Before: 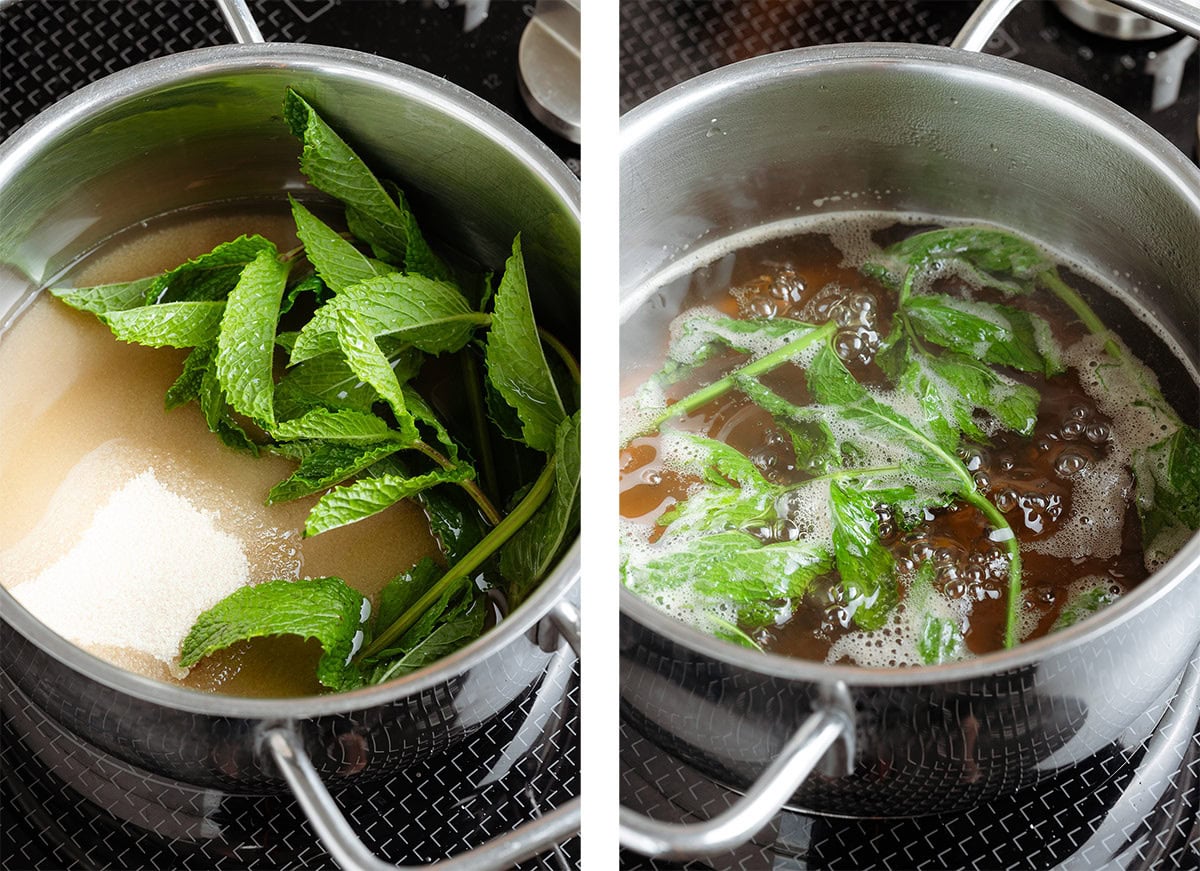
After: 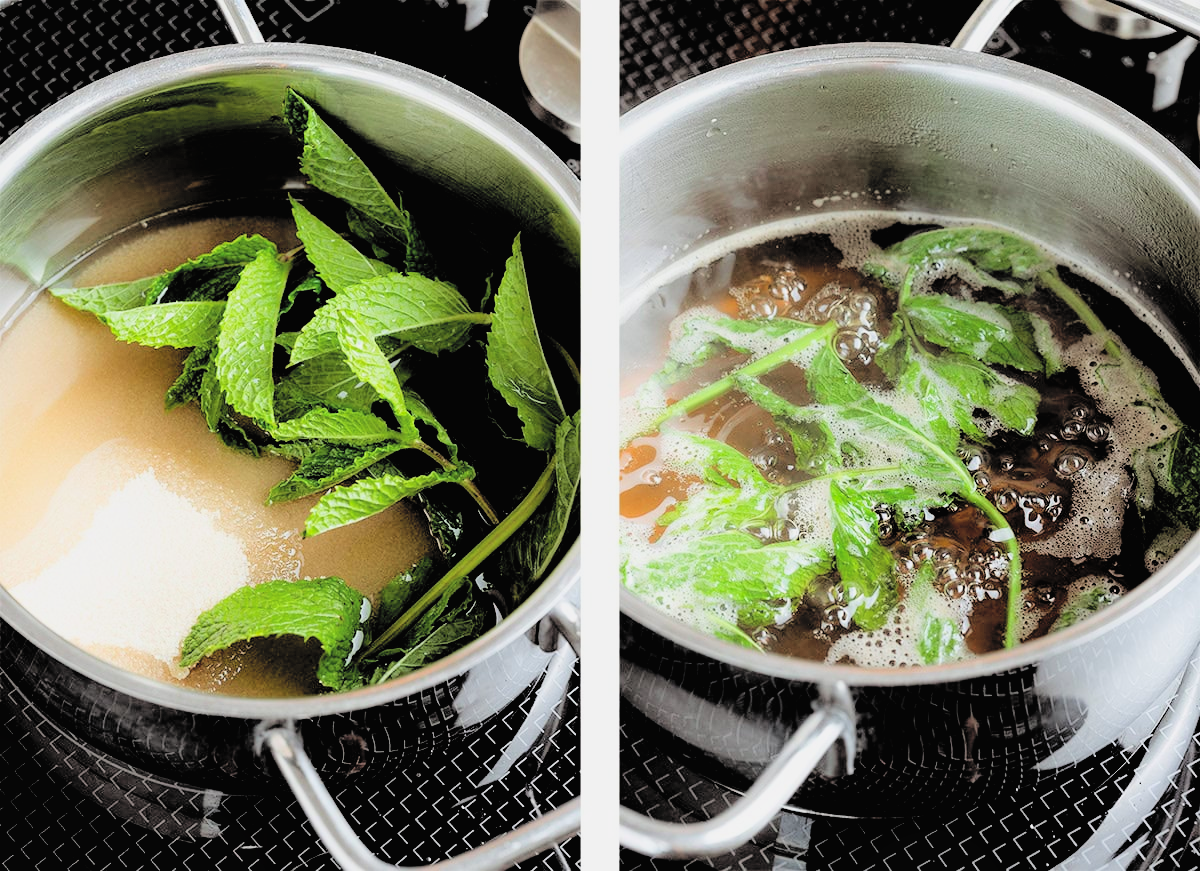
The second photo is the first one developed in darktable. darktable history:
shadows and highlights: radius 124.75, shadows 30.29, highlights -31.06, low approximation 0.01, soften with gaussian
contrast brightness saturation: contrast 0.101, brightness 0.293, saturation 0.136
filmic rgb: black relative exposure -3.34 EV, white relative exposure 3.45 EV, hardness 2.36, contrast 1.102
